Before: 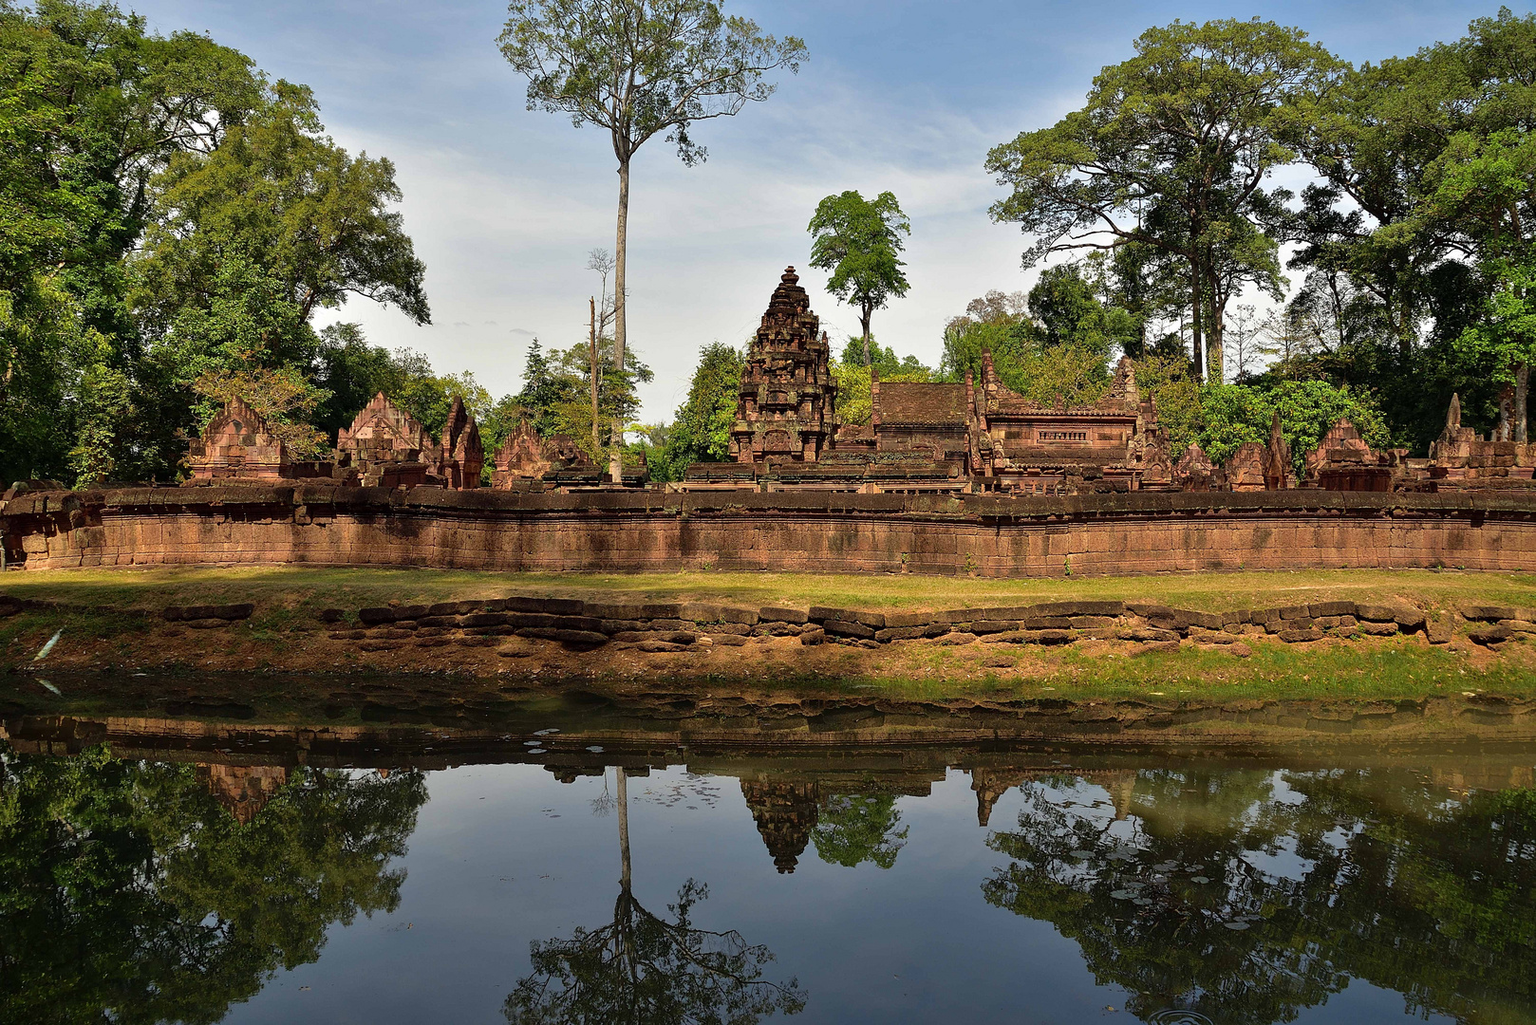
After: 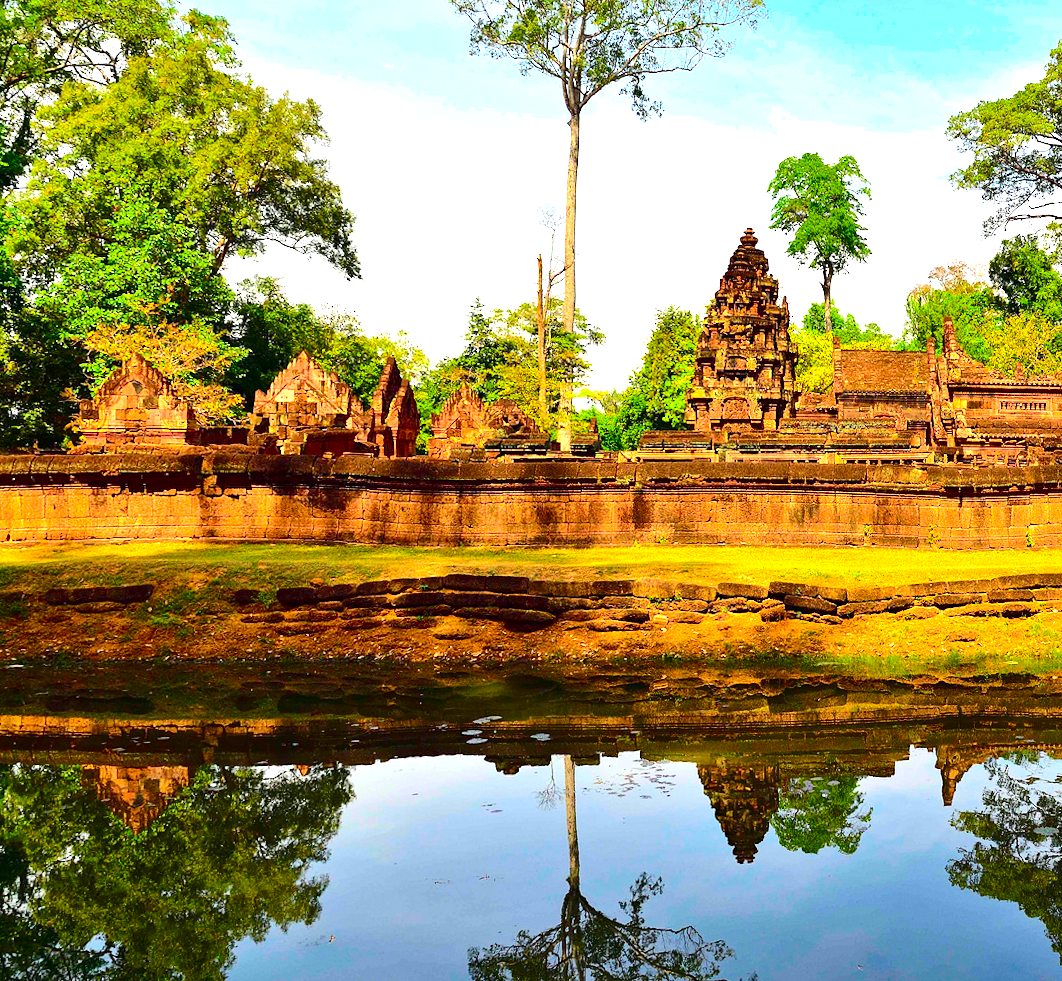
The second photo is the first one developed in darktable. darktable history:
color balance rgb: linear chroma grading › global chroma 15%, perceptual saturation grading › global saturation 30%
crop and rotate: left 8.786%, right 24.548%
haze removal: strength 0.1, compatibility mode true, adaptive false
tone curve: curves: ch0 [(0, 0) (0.126, 0.061) (0.338, 0.285) (0.494, 0.518) (0.703, 0.762) (1, 1)]; ch1 [(0, 0) (0.389, 0.313) (0.457, 0.442) (0.5, 0.501) (0.55, 0.578) (1, 1)]; ch2 [(0, 0) (0.44, 0.424) (0.501, 0.499) (0.557, 0.564) (0.613, 0.67) (0.707, 0.746) (1, 1)], color space Lab, independent channels, preserve colors none
rotate and perspective: rotation -0.013°, lens shift (vertical) -0.027, lens shift (horizontal) 0.178, crop left 0.016, crop right 0.989, crop top 0.082, crop bottom 0.918
exposure: black level correction 0, exposure 1.45 EV, compensate exposure bias true, compensate highlight preservation false
